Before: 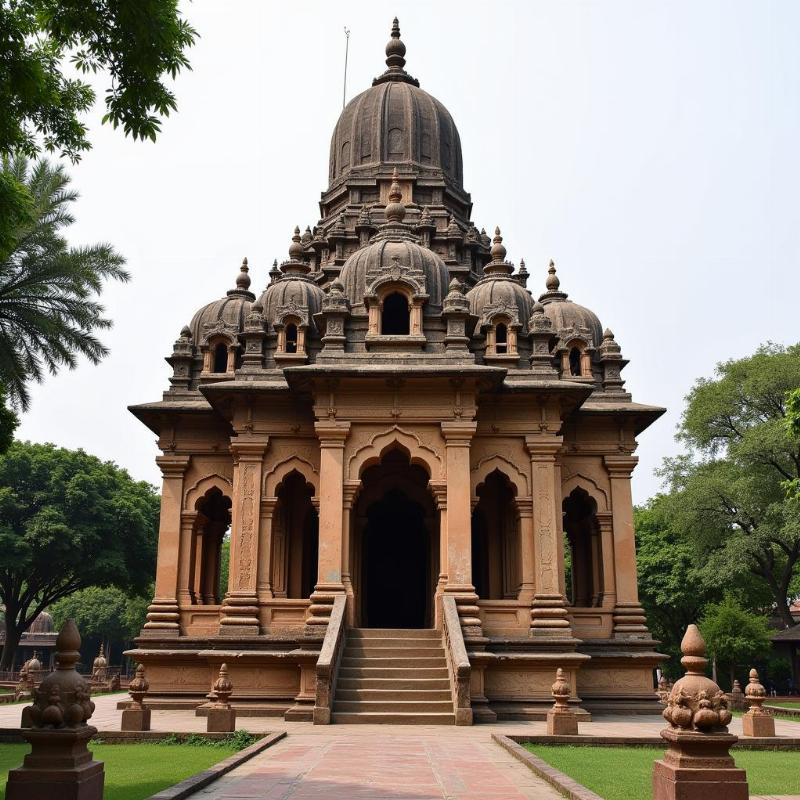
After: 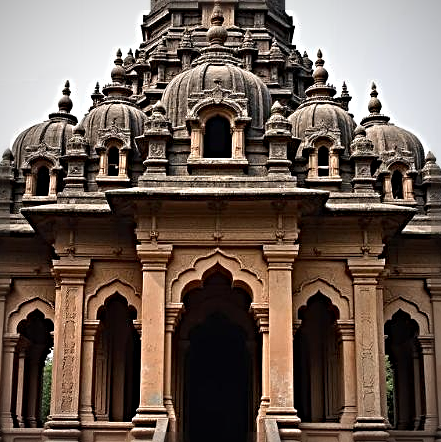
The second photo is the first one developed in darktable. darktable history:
exposure: compensate highlight preservation false
crop and rotate: left 22.306%, top 22.147%, right 22.485%, bottom 22.542%
vignetting: fall-off radius 61.12%, unbound false
sharpen: radius 3.676, amount 0.94
